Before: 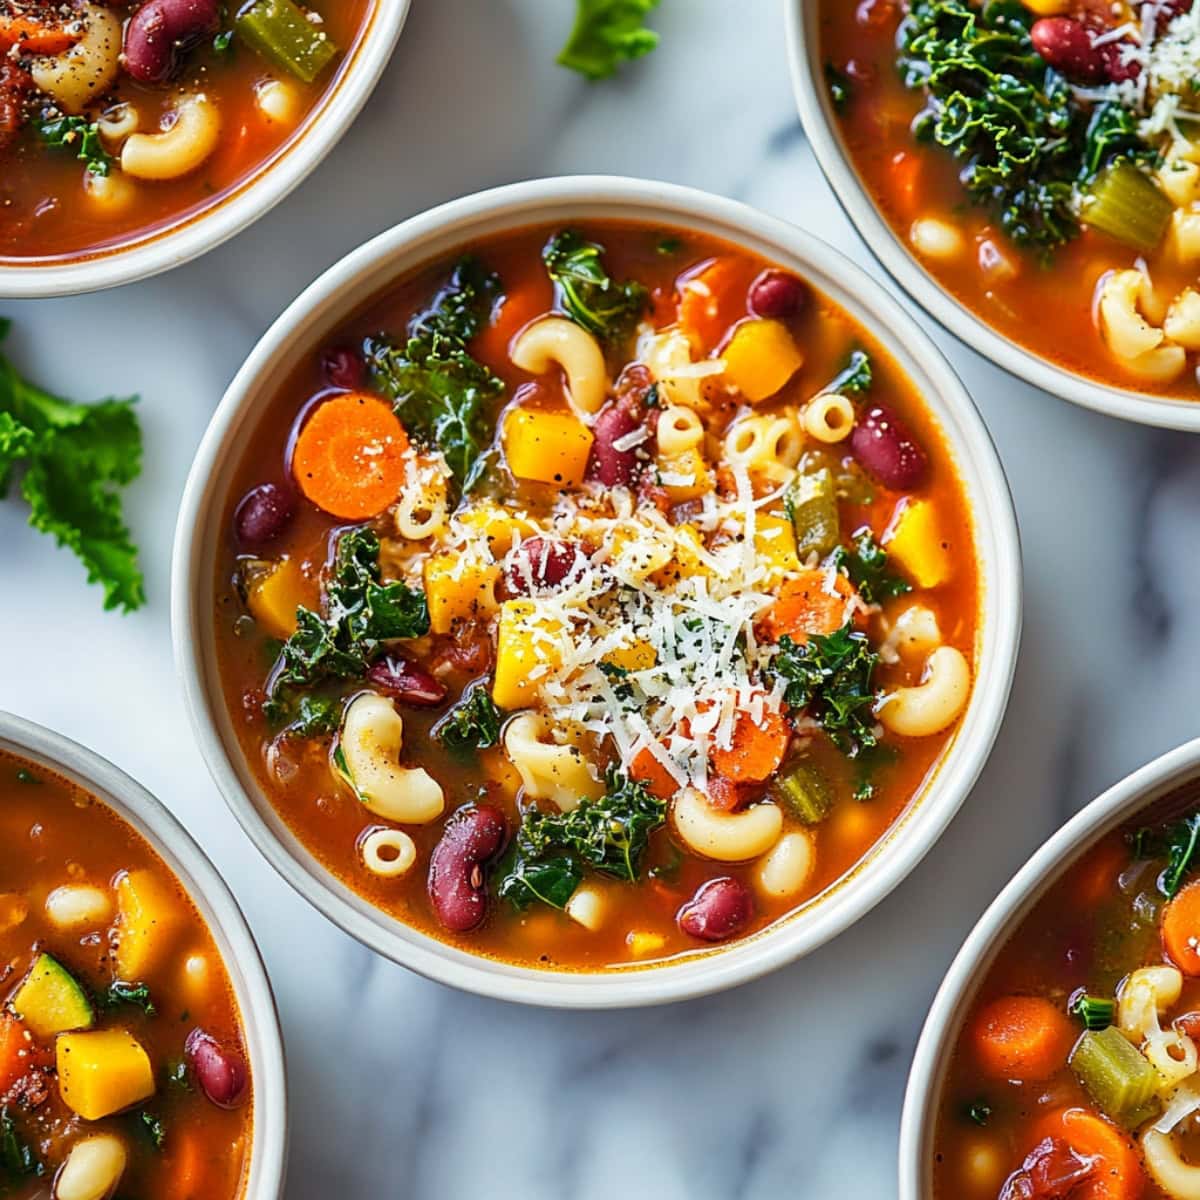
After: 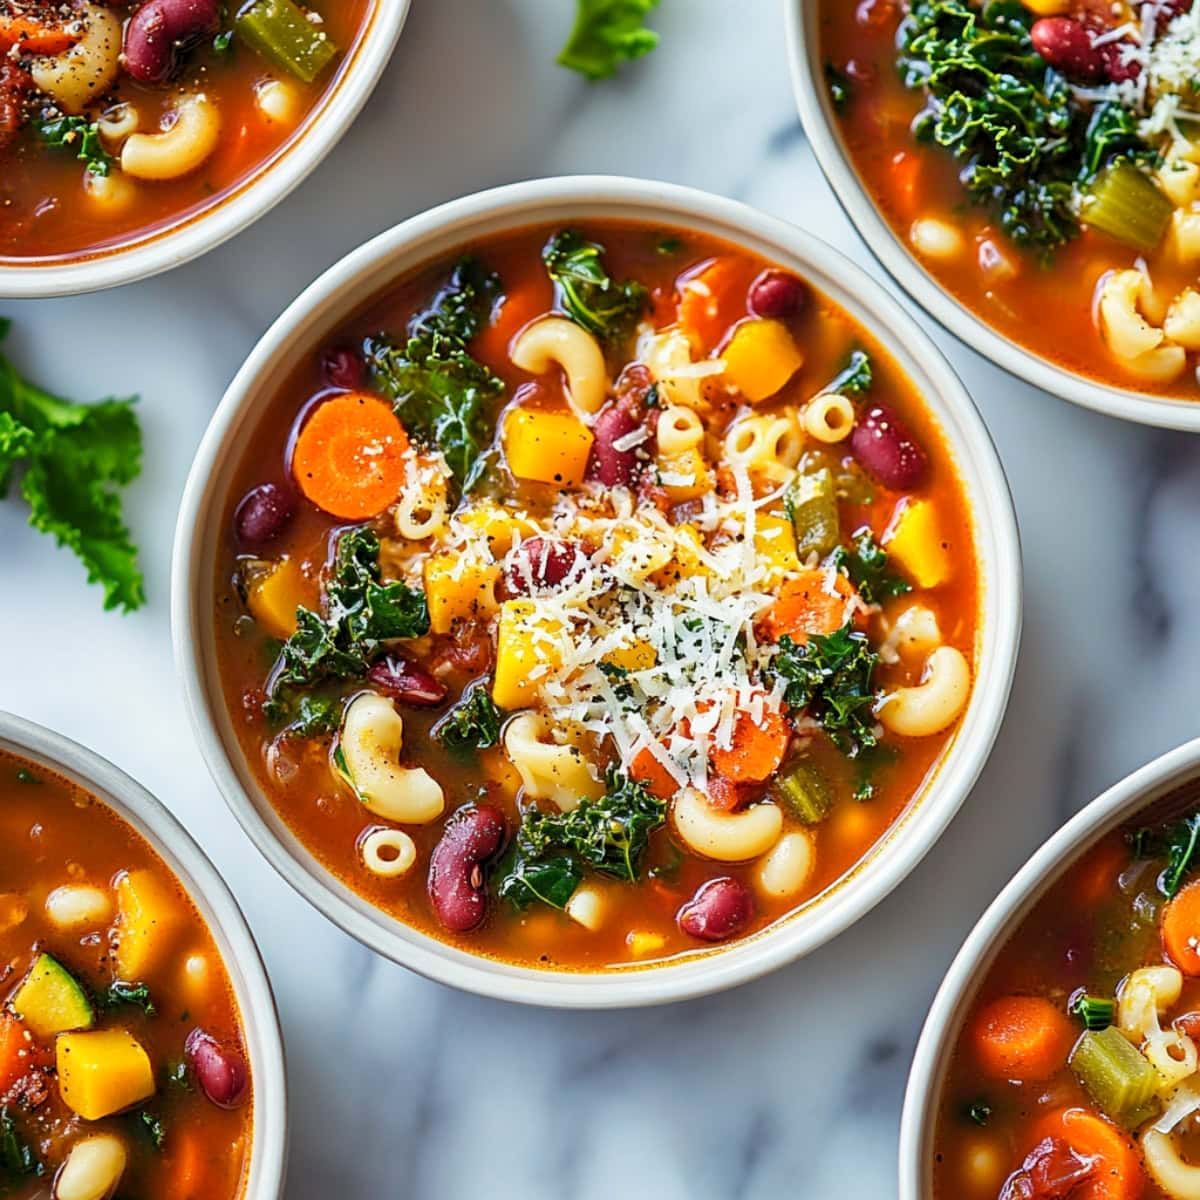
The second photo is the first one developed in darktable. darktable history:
levels: levels [0.018, 0.493, 1]
